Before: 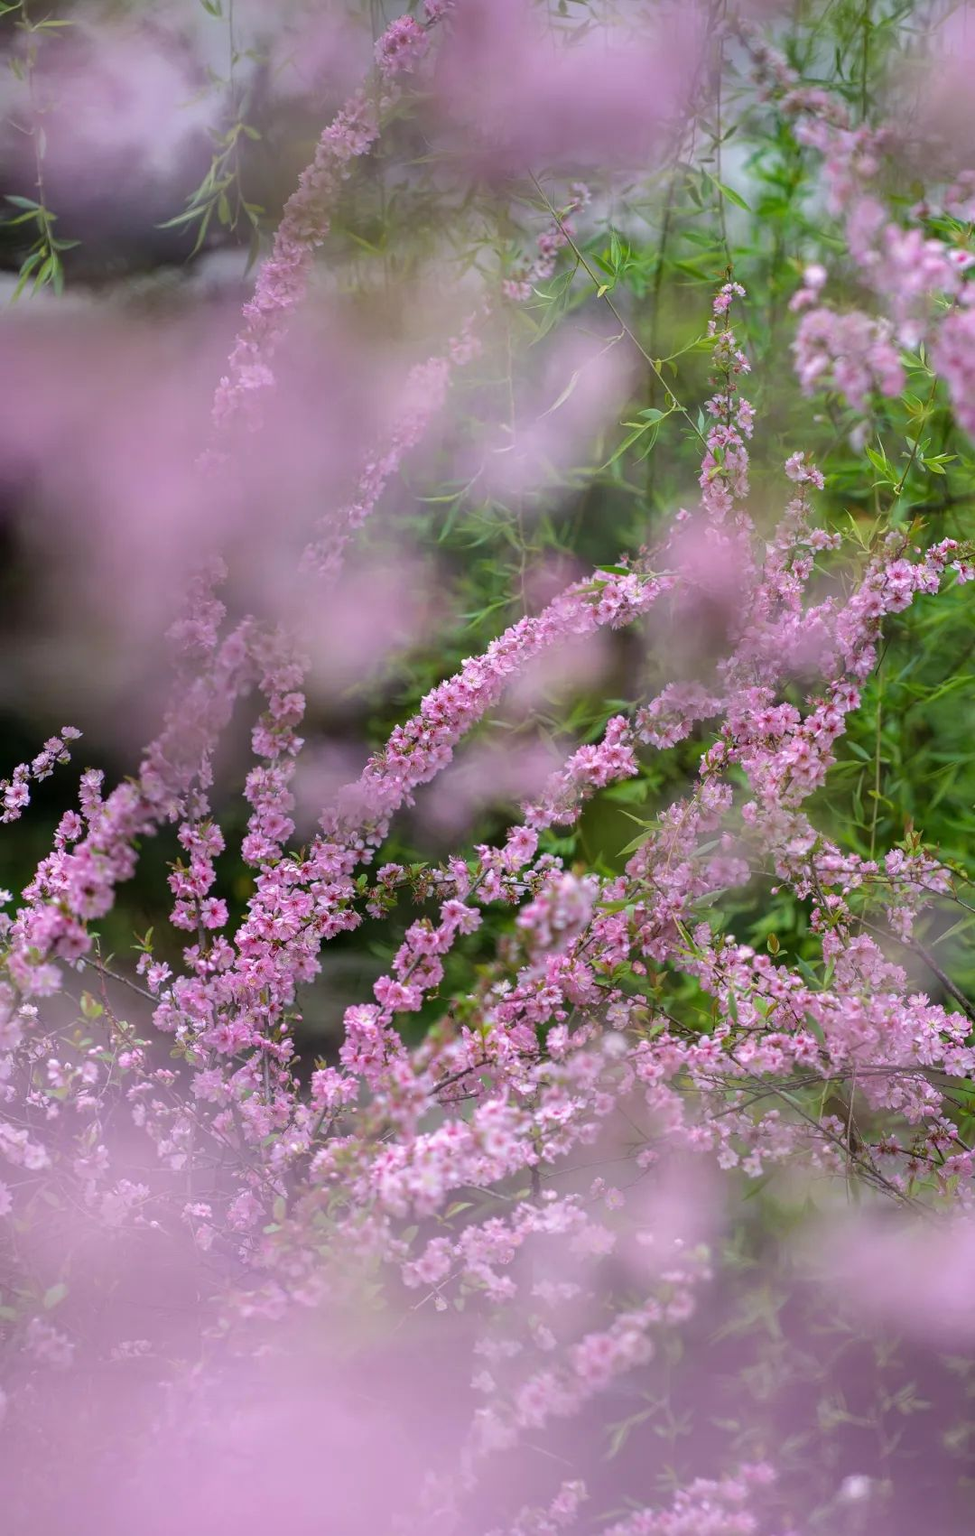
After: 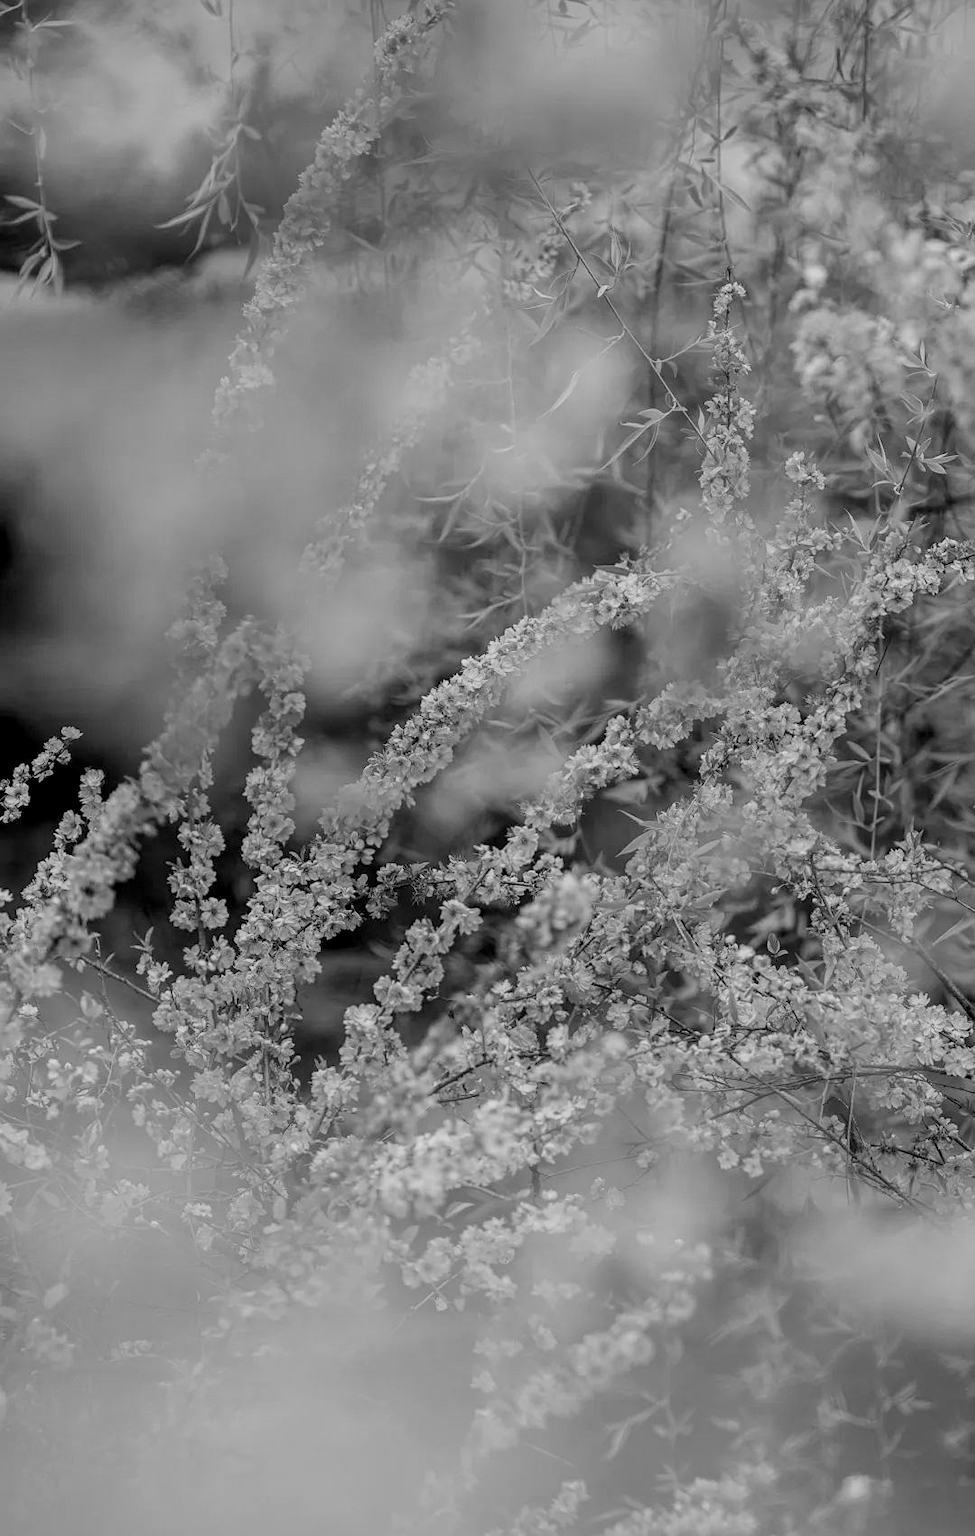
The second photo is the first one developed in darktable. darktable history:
monochrome: on, module defaults
sharpen: radius 1.272, amount 0.305, threshold 0
local contrast: on, module defaults
filmic rgb: black relative exposure -16 EV, white relative exposure 6.12 EV, hardness 5.22
